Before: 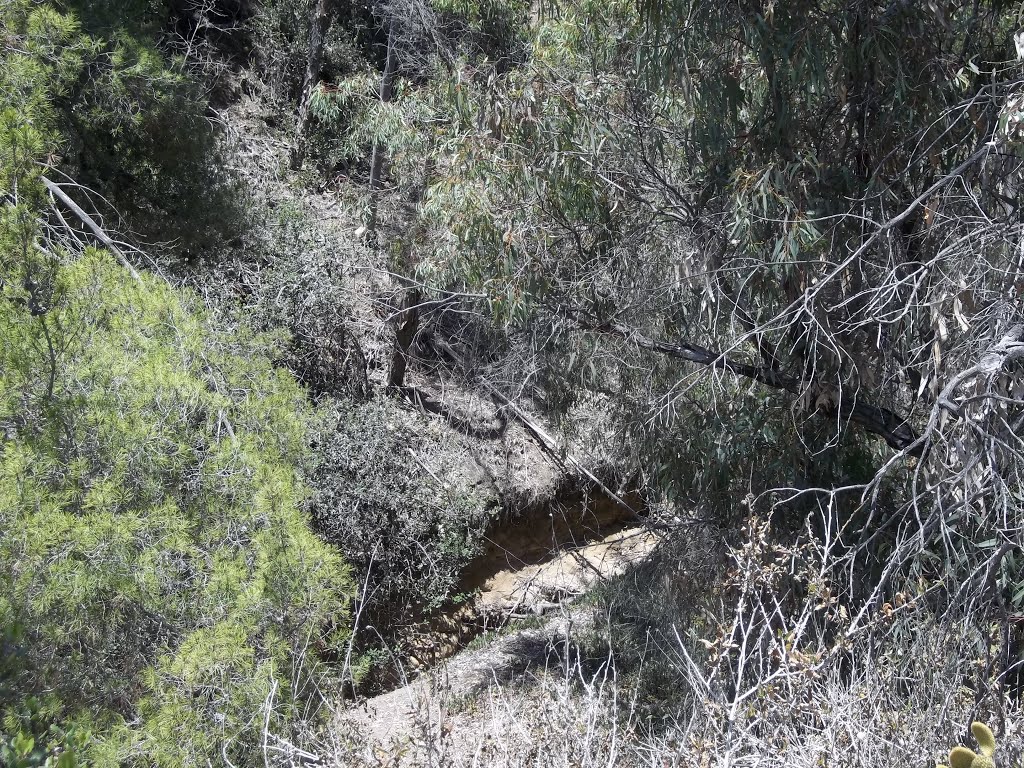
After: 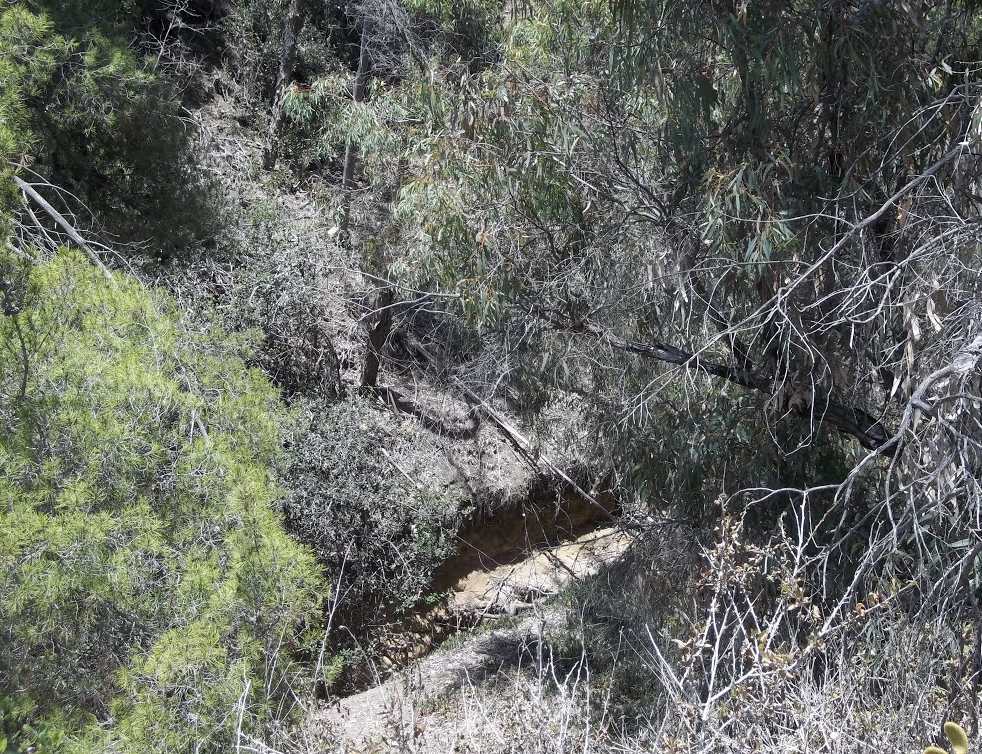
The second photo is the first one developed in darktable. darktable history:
crop and rotate: left 2.713%, right 1.312%, bottom 1.763%
shadows and highlights: shadows 26, highlights -23.86
